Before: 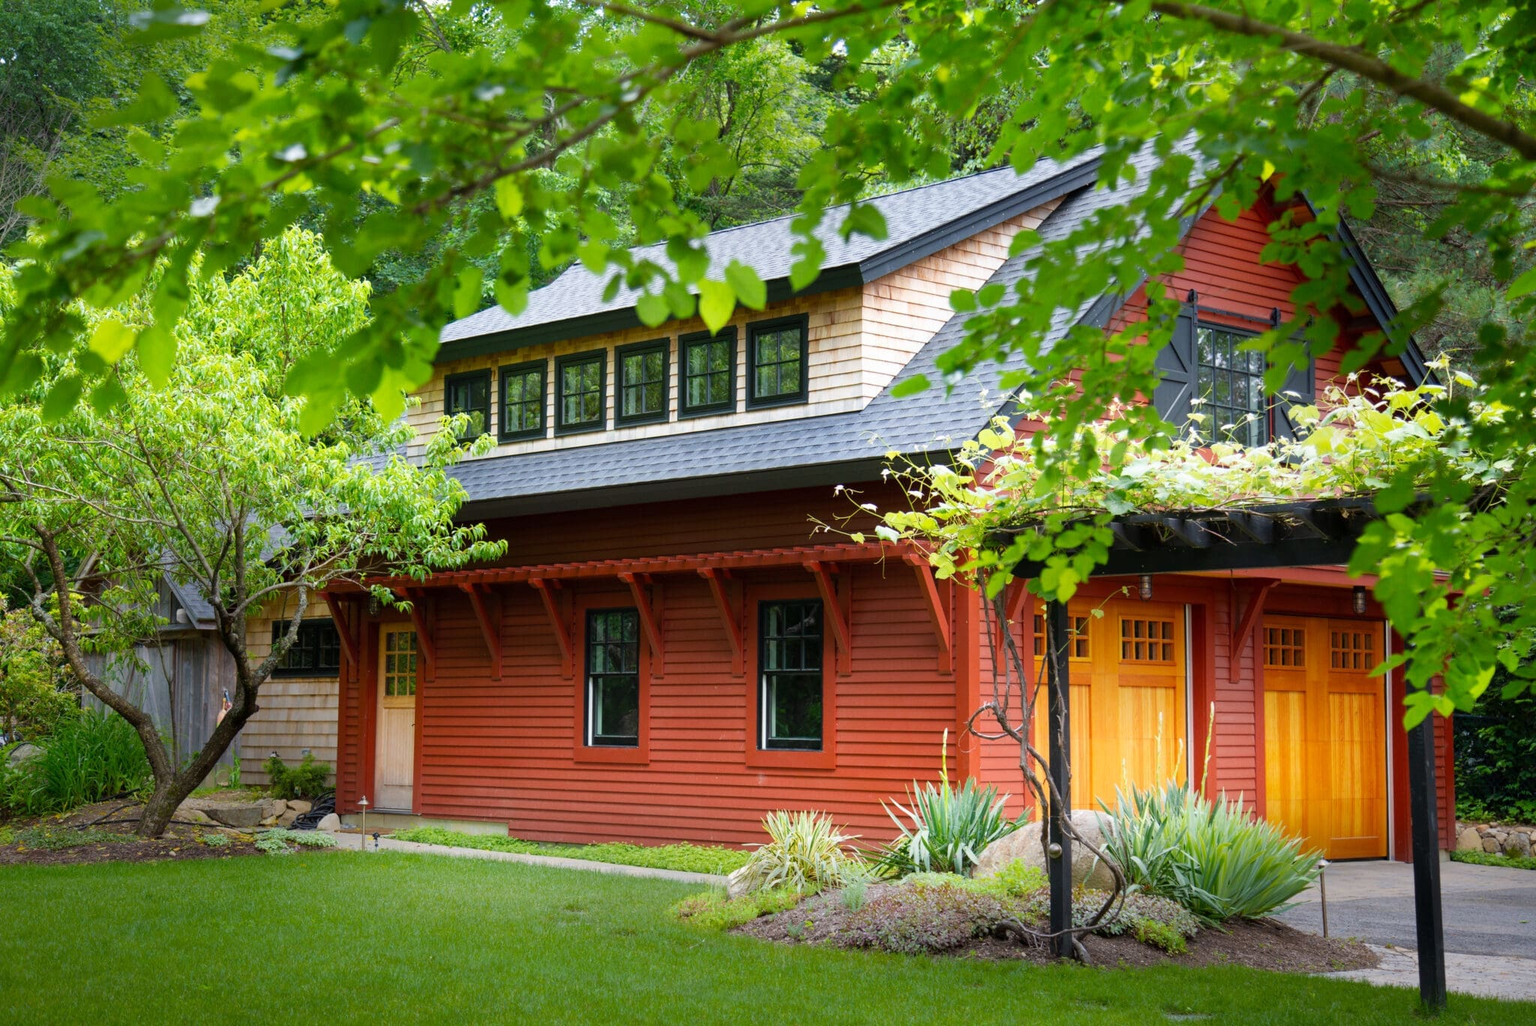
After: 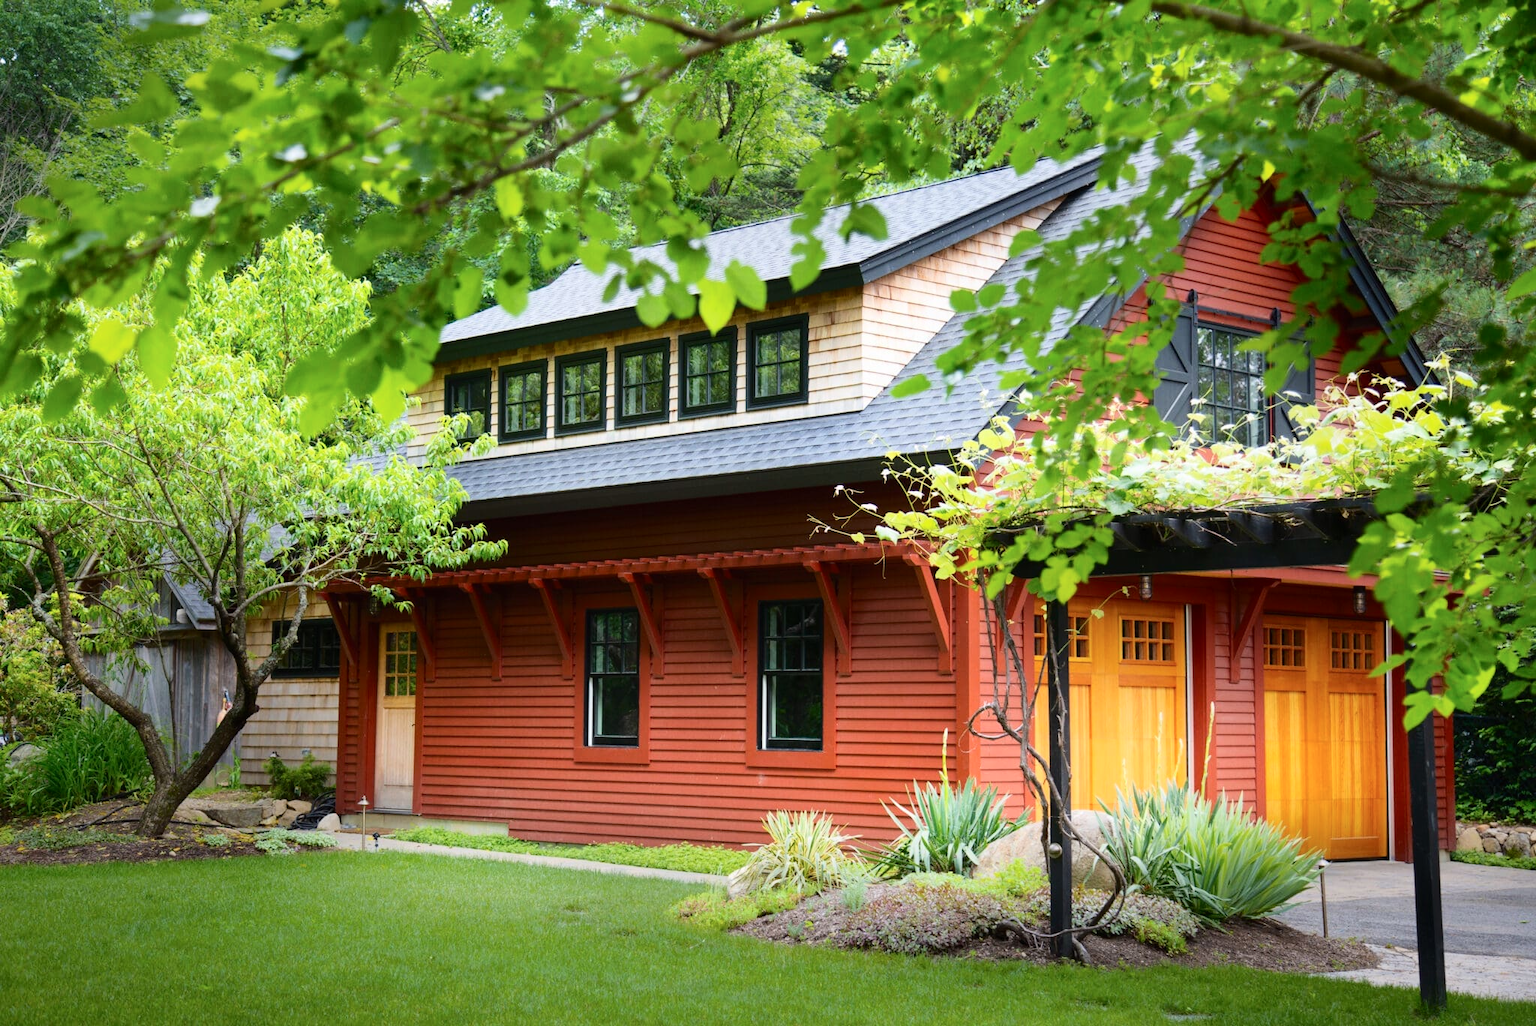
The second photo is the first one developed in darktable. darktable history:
tone curve: curves: ch0 [(0, 0) (0.003, 0.008) (0.011, 0.017) (0.025, 0.027) (0.044, 0.043) (0.069, 0.059) (0.1, 0.086) (0.136, 0.112) (0.177, 0.152) (0.224, 0.203) (0.277, 0.277) (0.335, 0.346) (0.399, 0.439) (0.468, 0.527) (0.543, 0.613) (0.623, 0.693) (0.709, 0.787) (0.801, 0.863) (0.898, 0.927) (1, 1)], color space Lab, independent channels, preserve colors none
